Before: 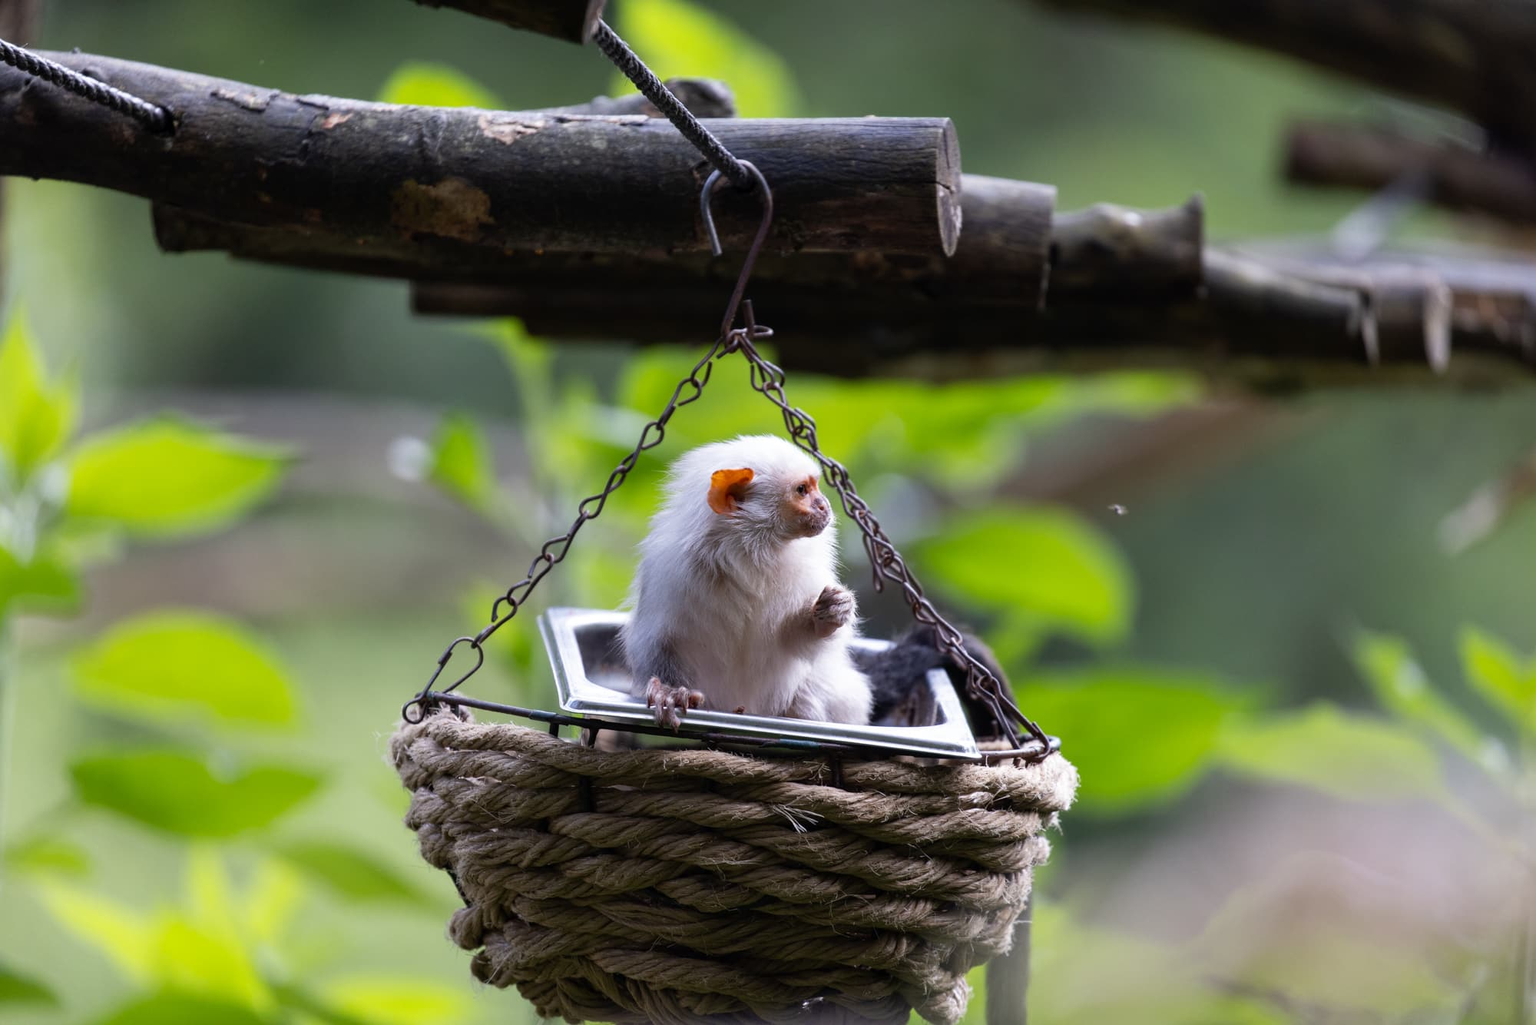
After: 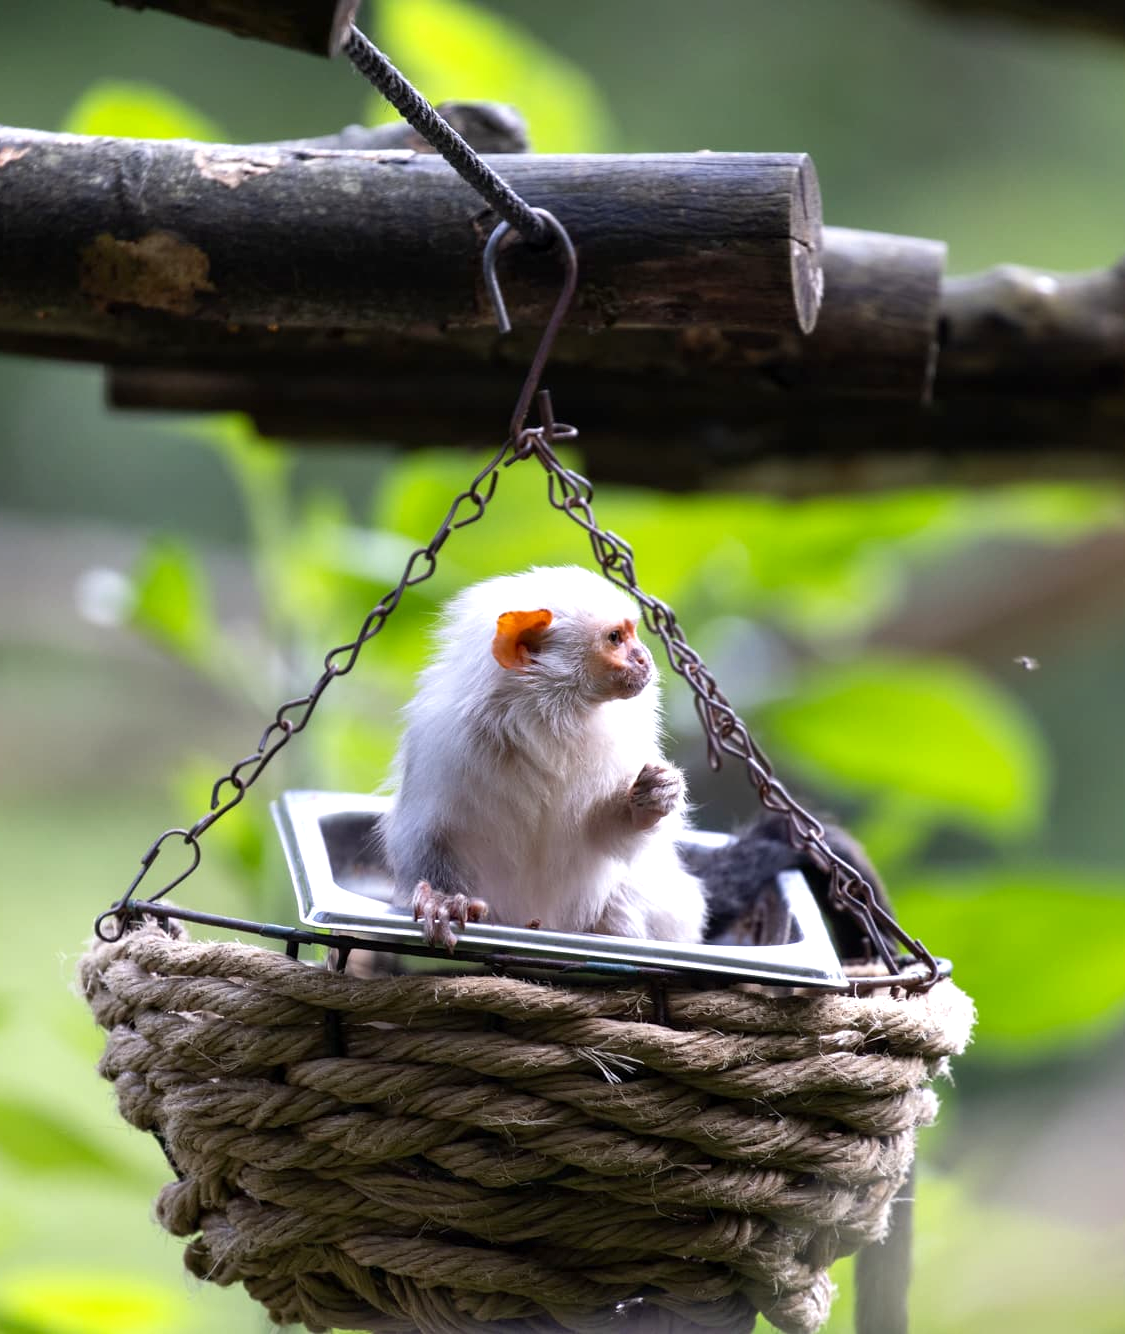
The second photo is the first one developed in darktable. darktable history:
exposure: black level correction 0.001, exposure 0.5 EV, compensate exposure bias true, compensate highlight preservation false
crop: left 21.496%, right 22.254%
